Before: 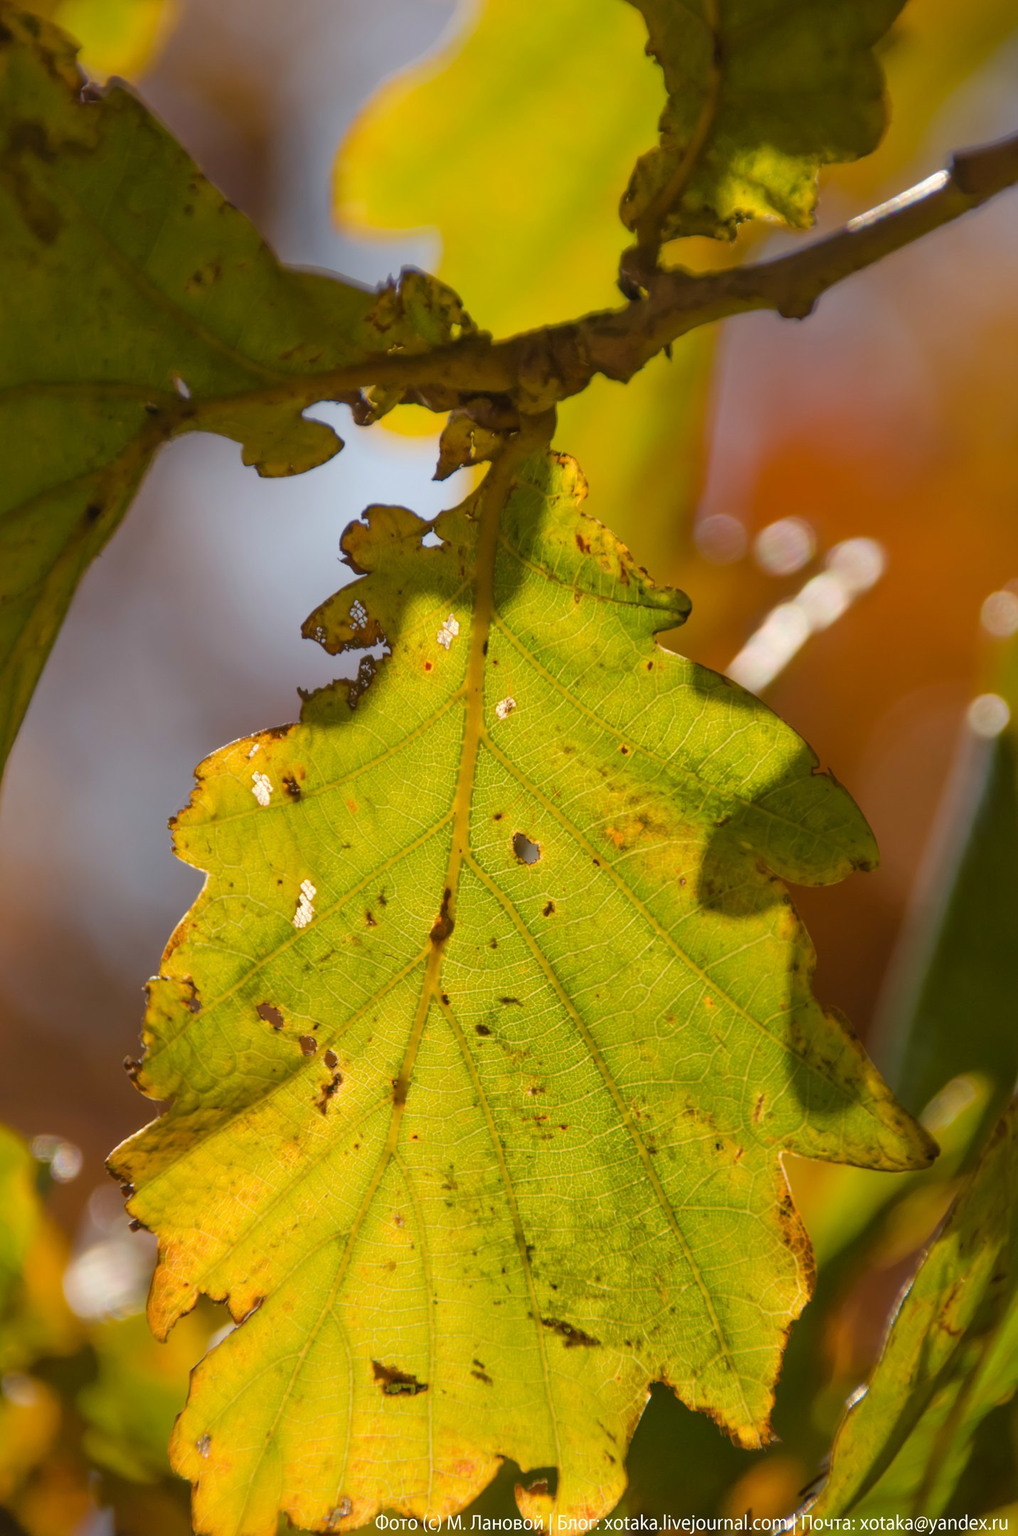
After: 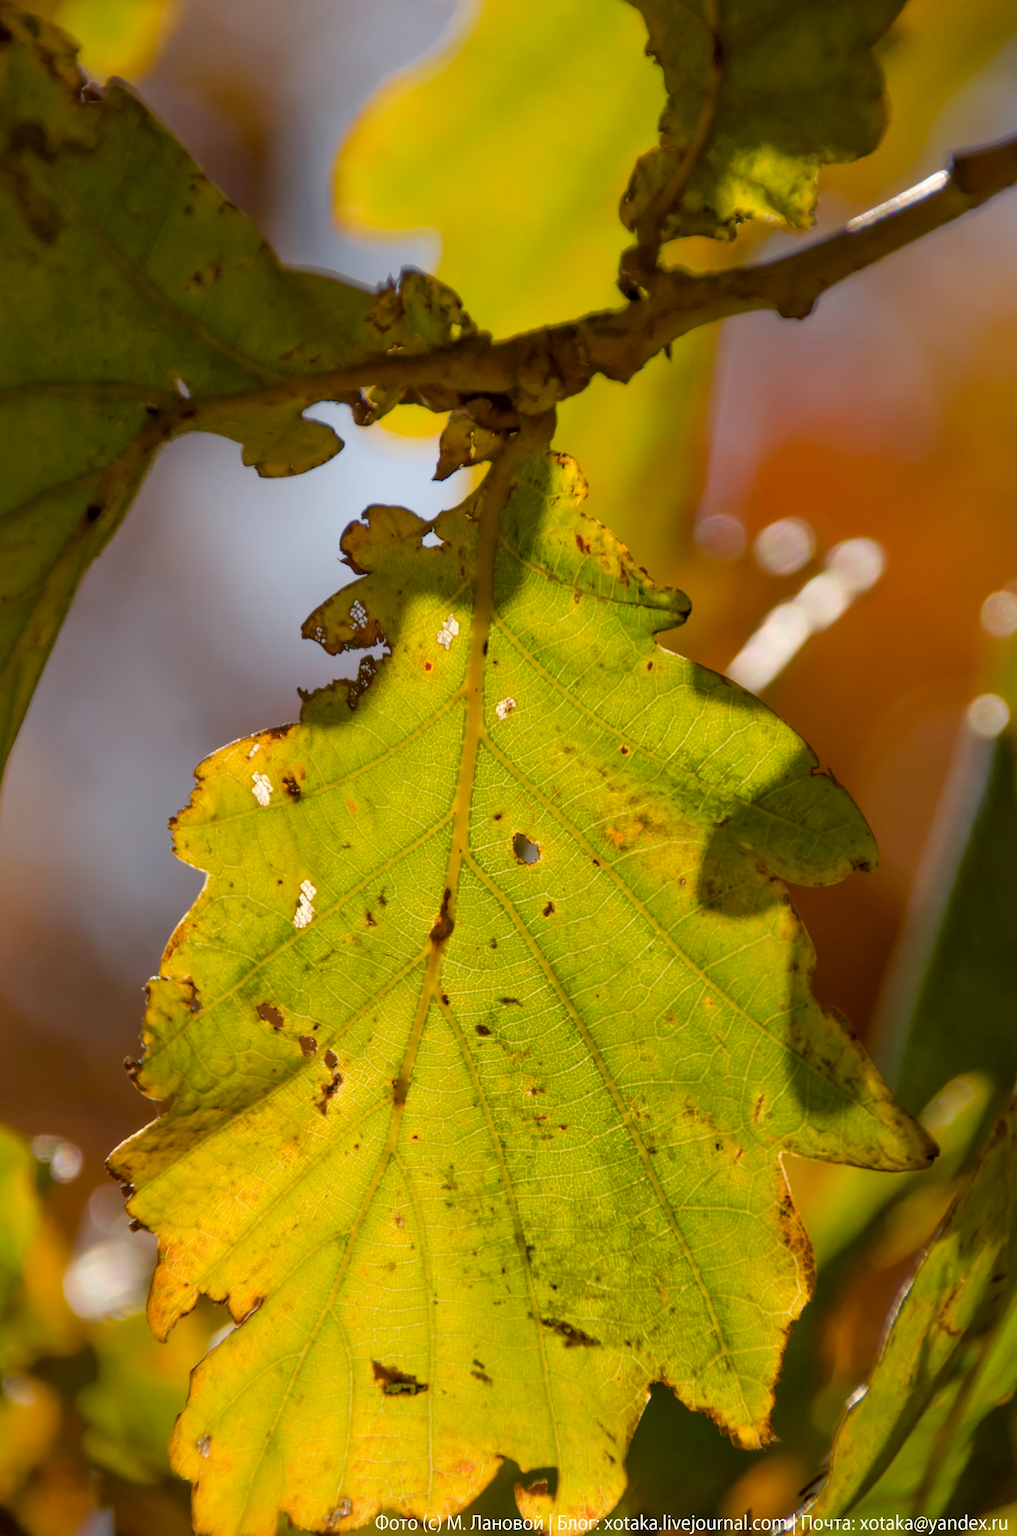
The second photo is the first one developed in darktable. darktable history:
exposure: black level correction 0.009, exposure 0.015 EV, compensate exposure bias true, compensate highlight preservation false
